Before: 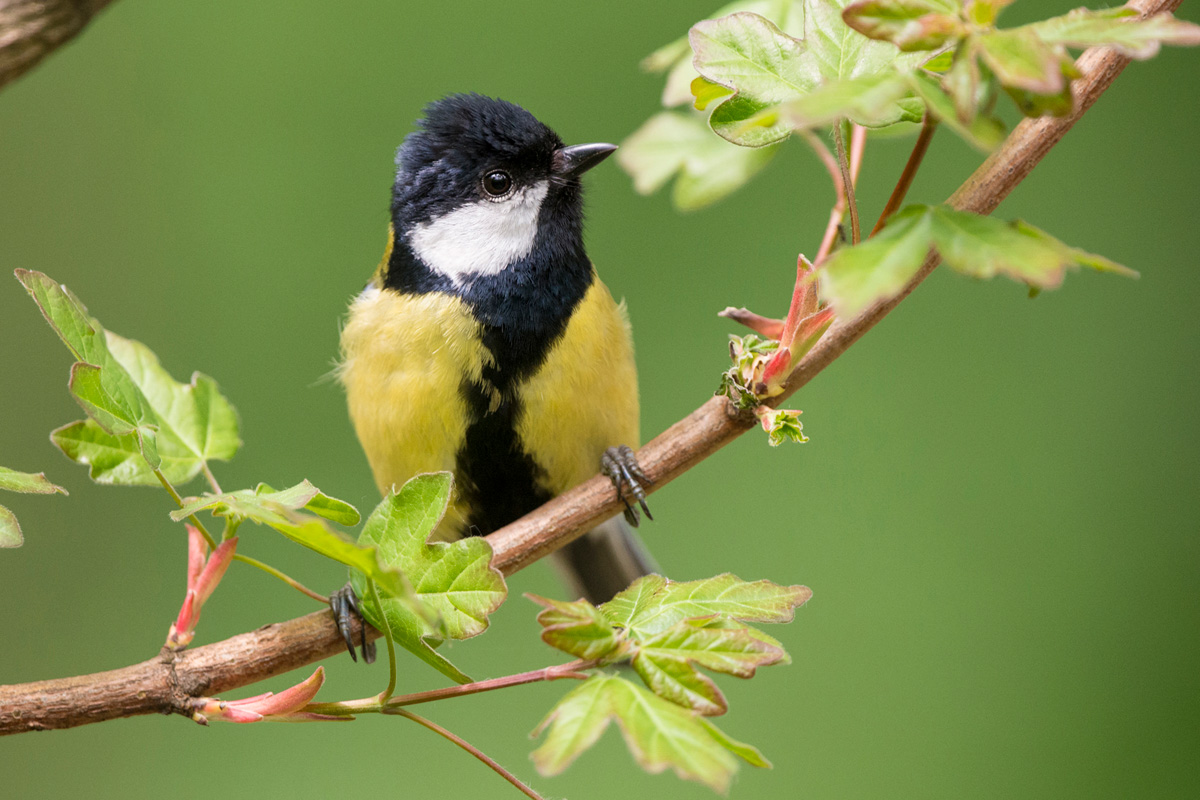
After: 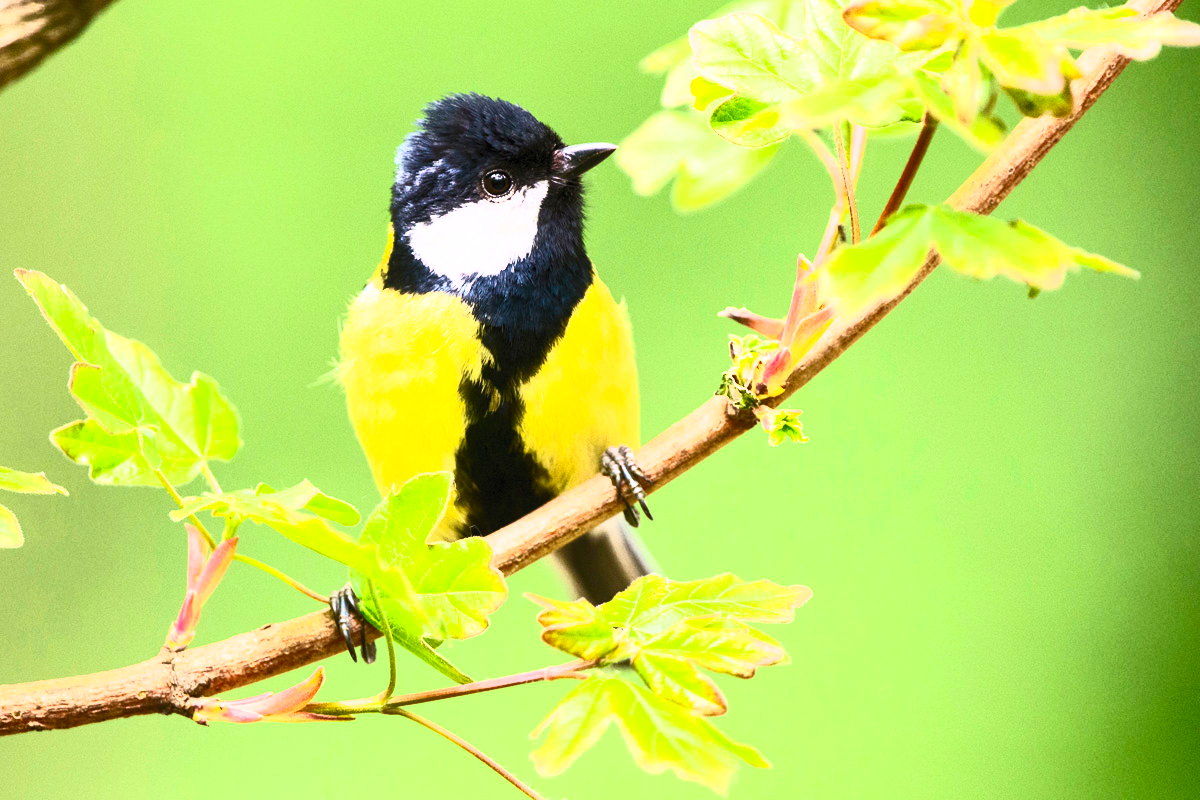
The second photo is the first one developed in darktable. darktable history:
contrast brightness saturation: contrast 0.83, brightness 0.59, saturation 0.59
base curve: curves: ch0 [(0, 0) (0.666, 0.806) (1, 1)]
